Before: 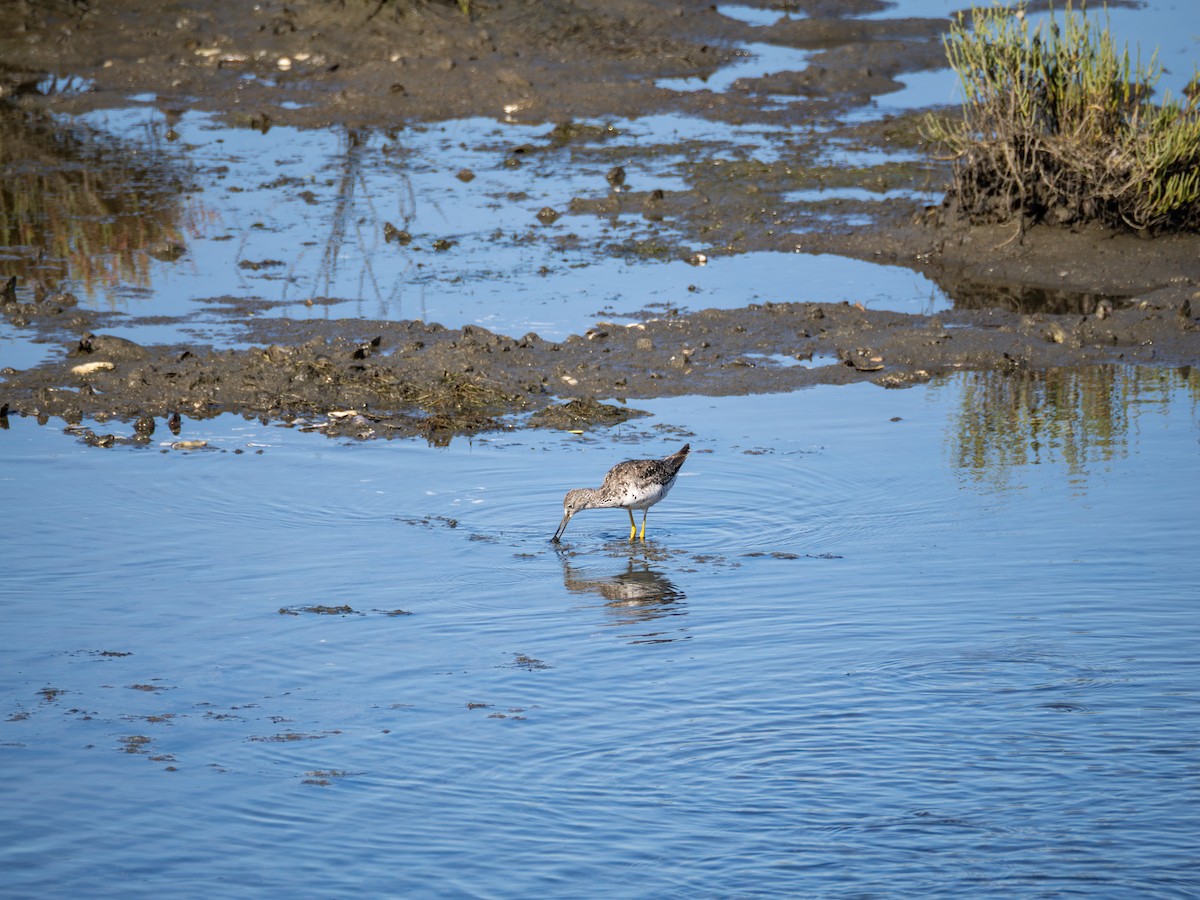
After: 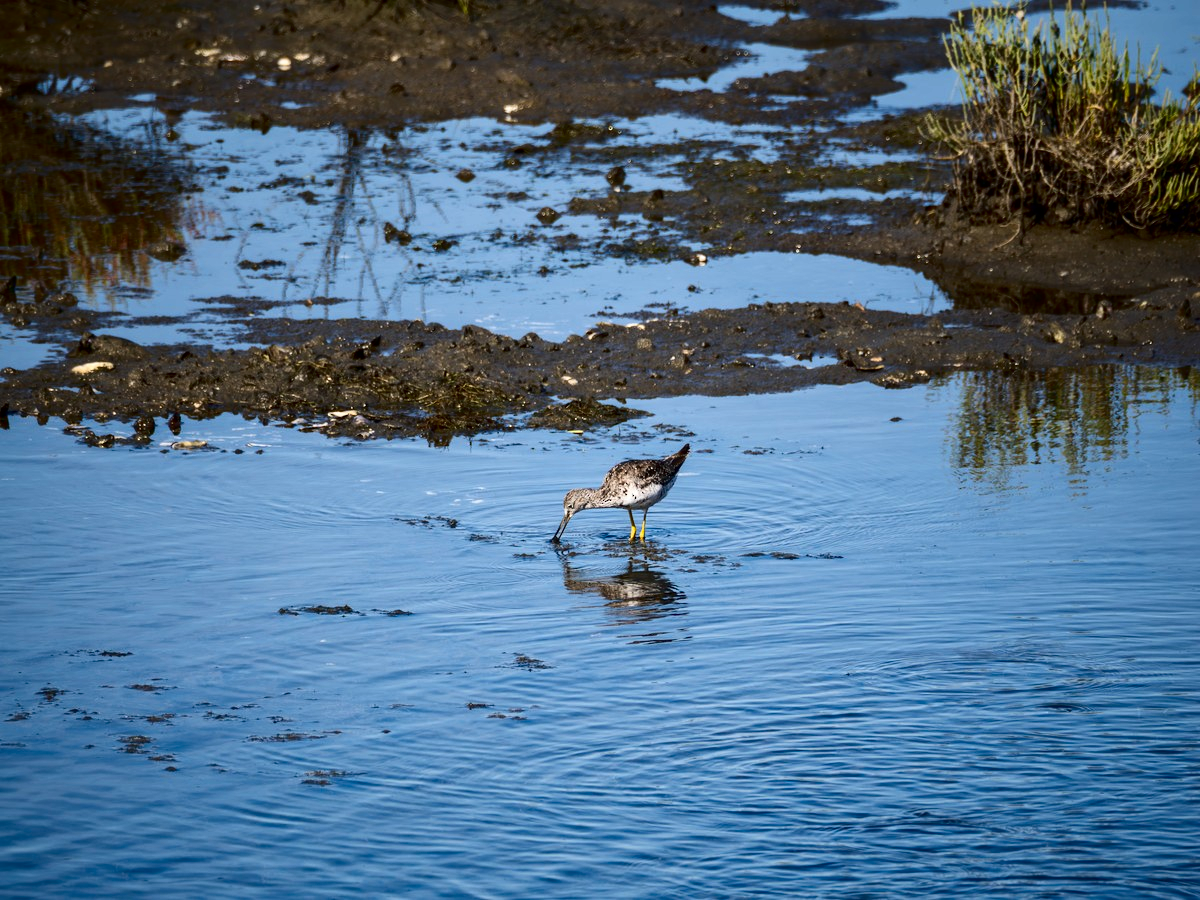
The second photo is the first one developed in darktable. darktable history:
contrast brightness saturation: contrast 0.245, brightness -0.226, saturation 0.141
